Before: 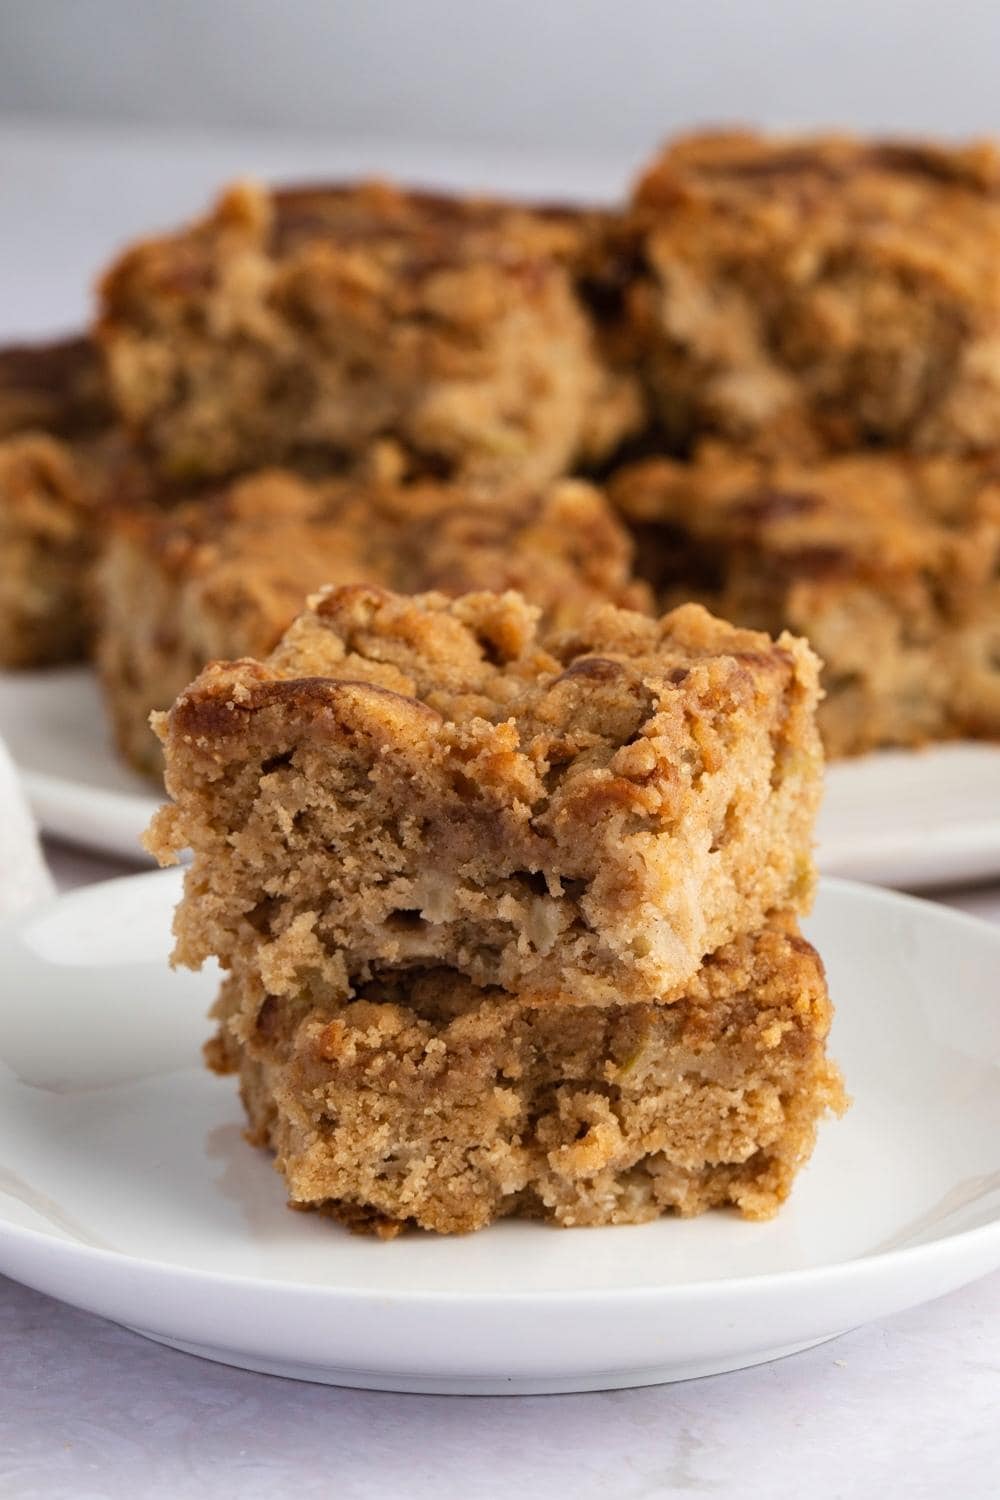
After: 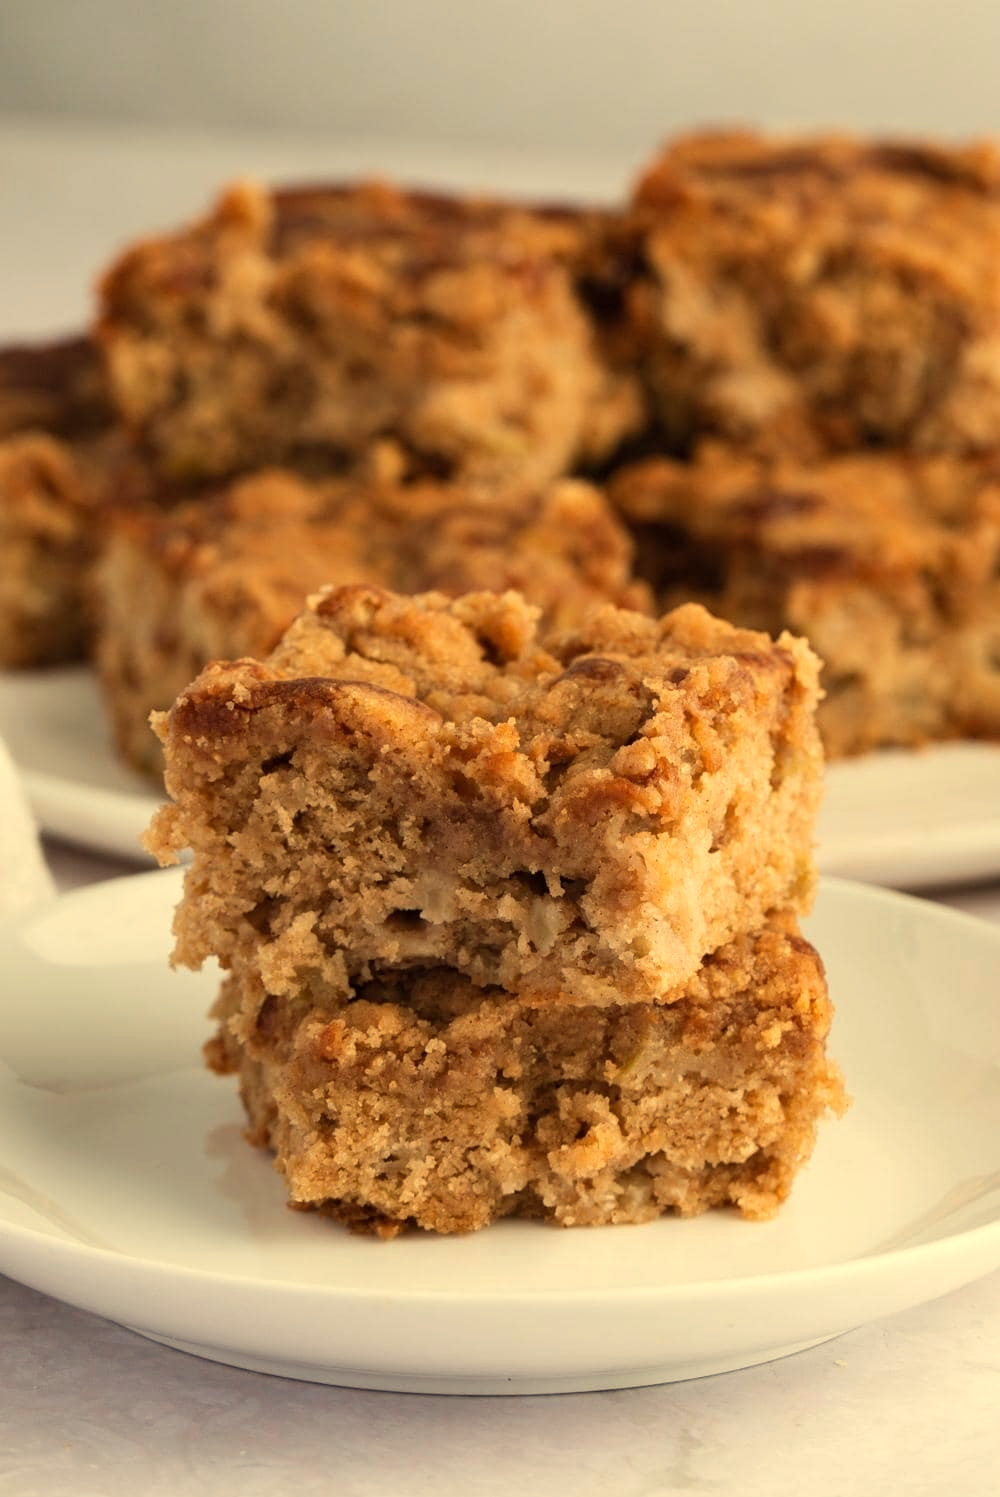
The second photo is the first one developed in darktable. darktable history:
crop: top 0.05%, bottom 0.098%
white balance: red 1.08, blue 0.791
